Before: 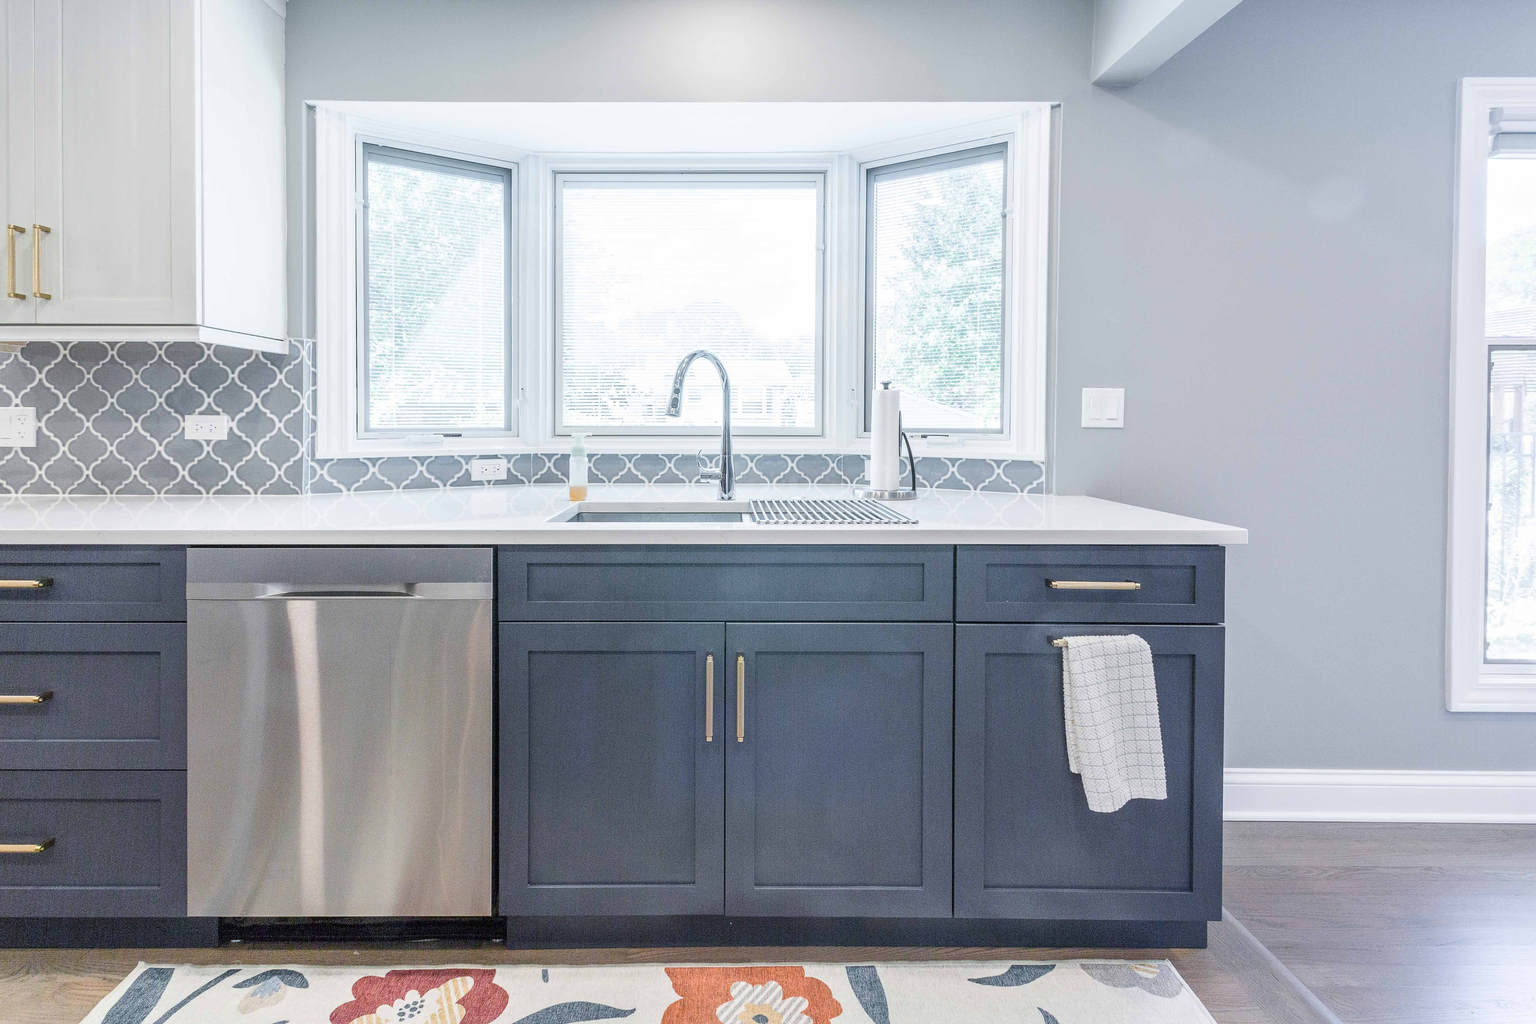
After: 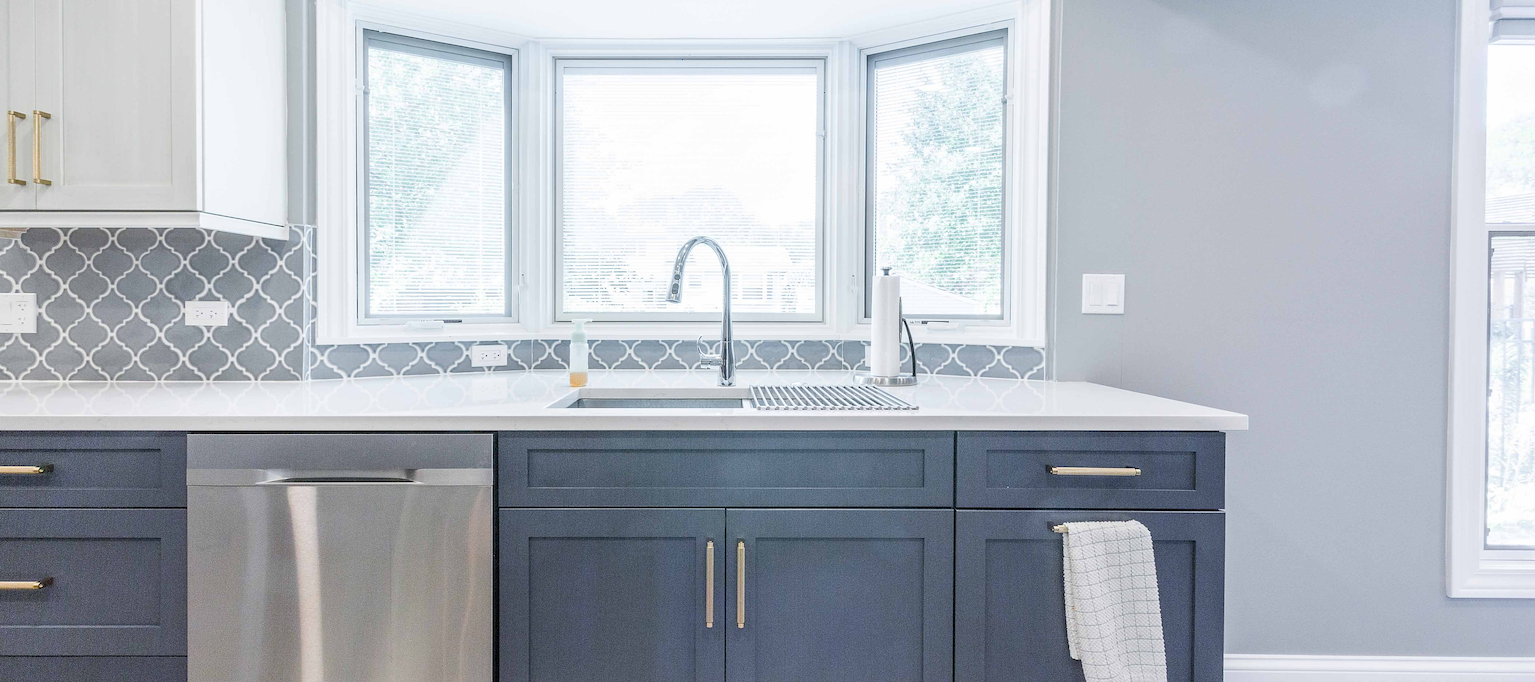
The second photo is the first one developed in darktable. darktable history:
exposure: exposure 0 EV, compensate highlight preservation false
sharpen: amount 0.2
crop: top 11.166%, bottom 22.168%
